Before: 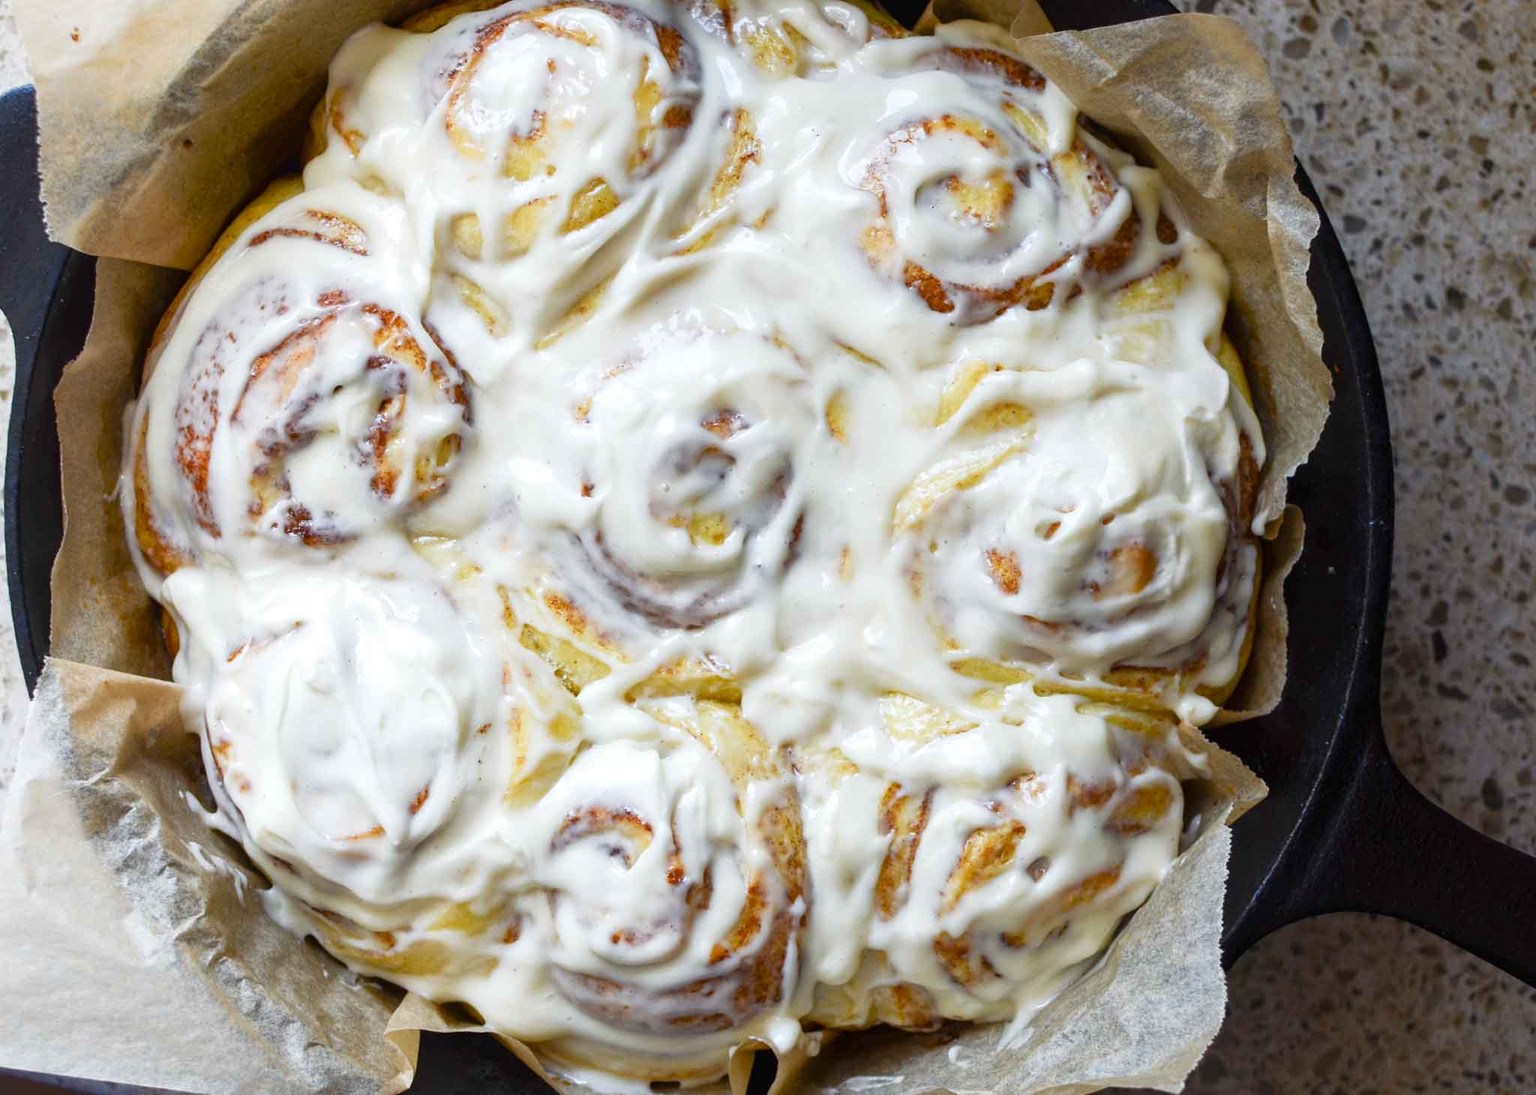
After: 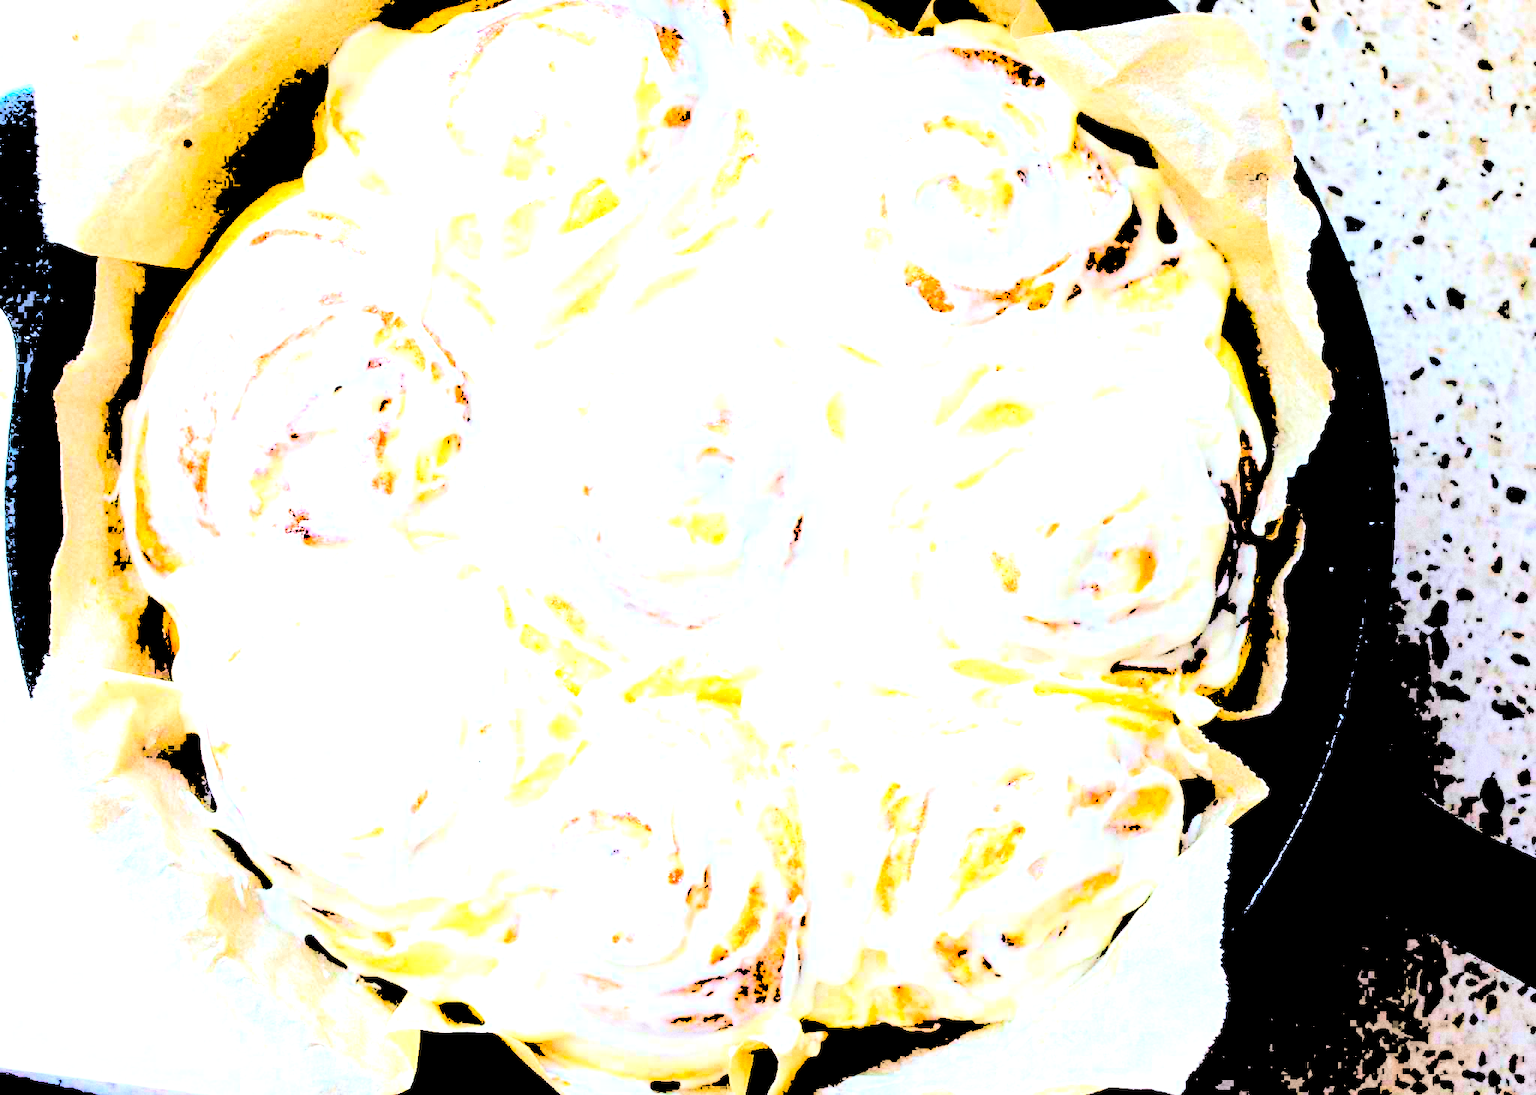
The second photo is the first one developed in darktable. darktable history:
color calibration: illuminant custom, x 0.368, y 0.373, temperature 4330.32 K
grain: coarseness 11.82 ISO, strength 36.67%, mid-tones bias 74.17%
levels: levels [0.246, 0.246, 0.506]
